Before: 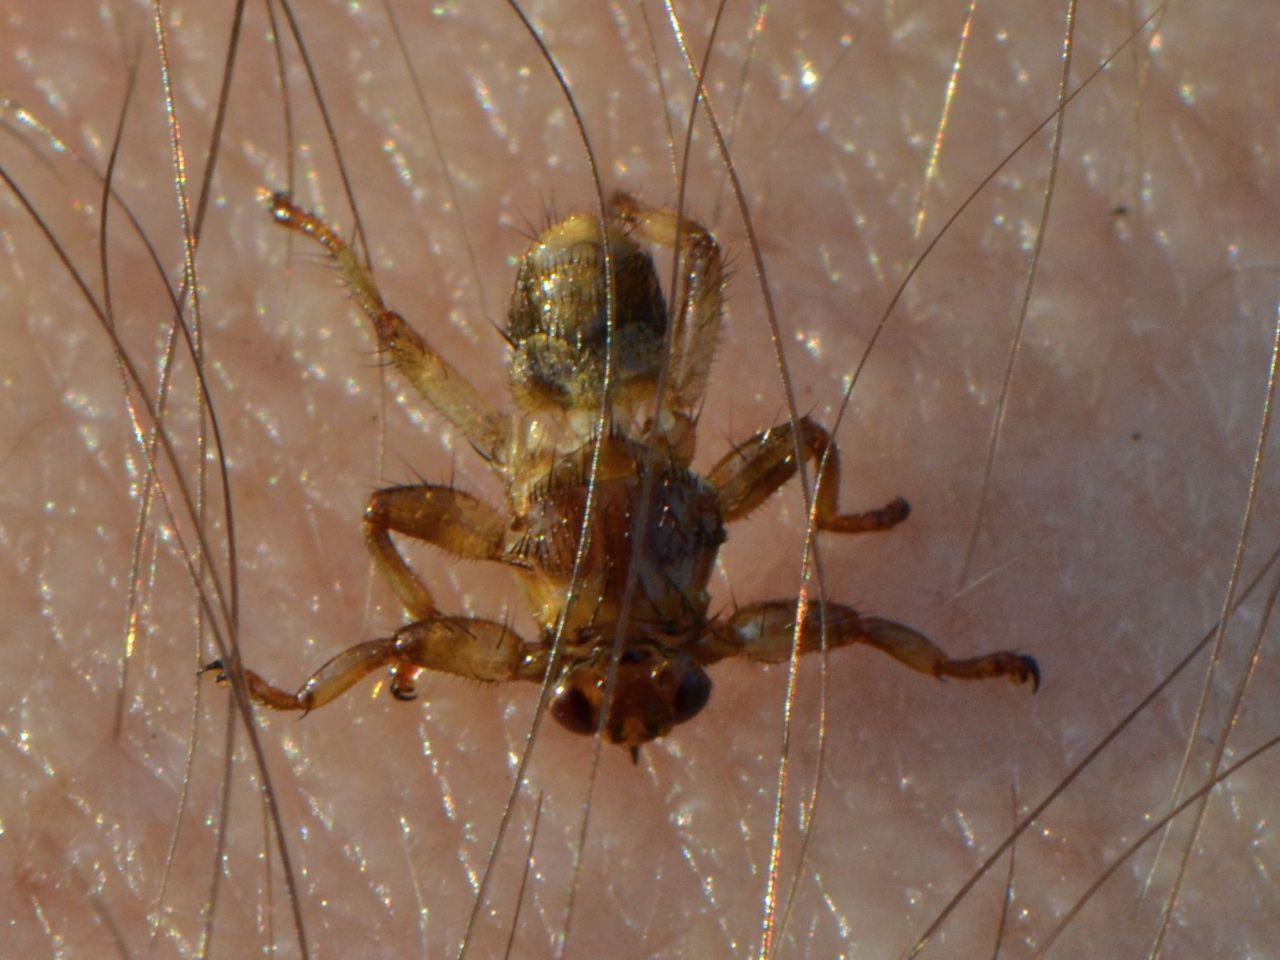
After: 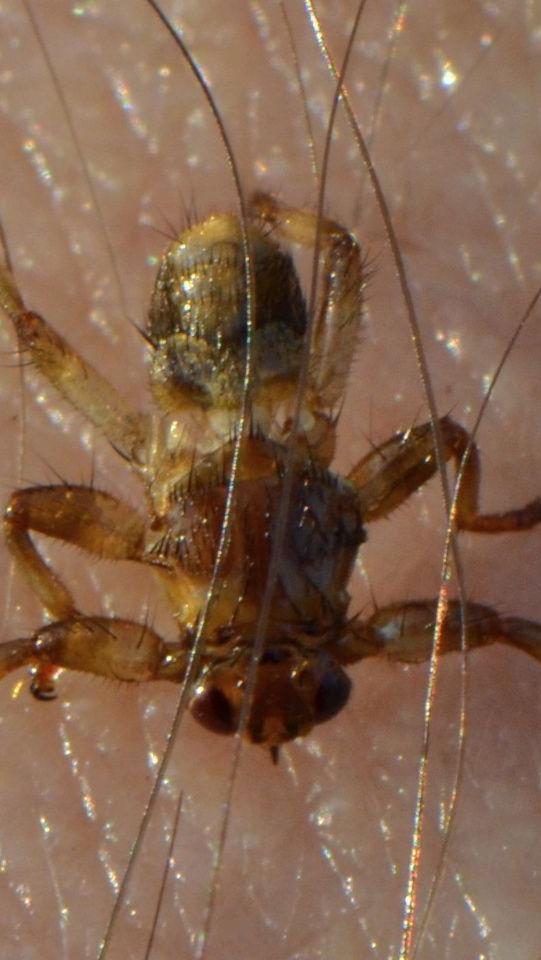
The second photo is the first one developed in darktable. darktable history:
crop: left 28.181%, right 29.478%
